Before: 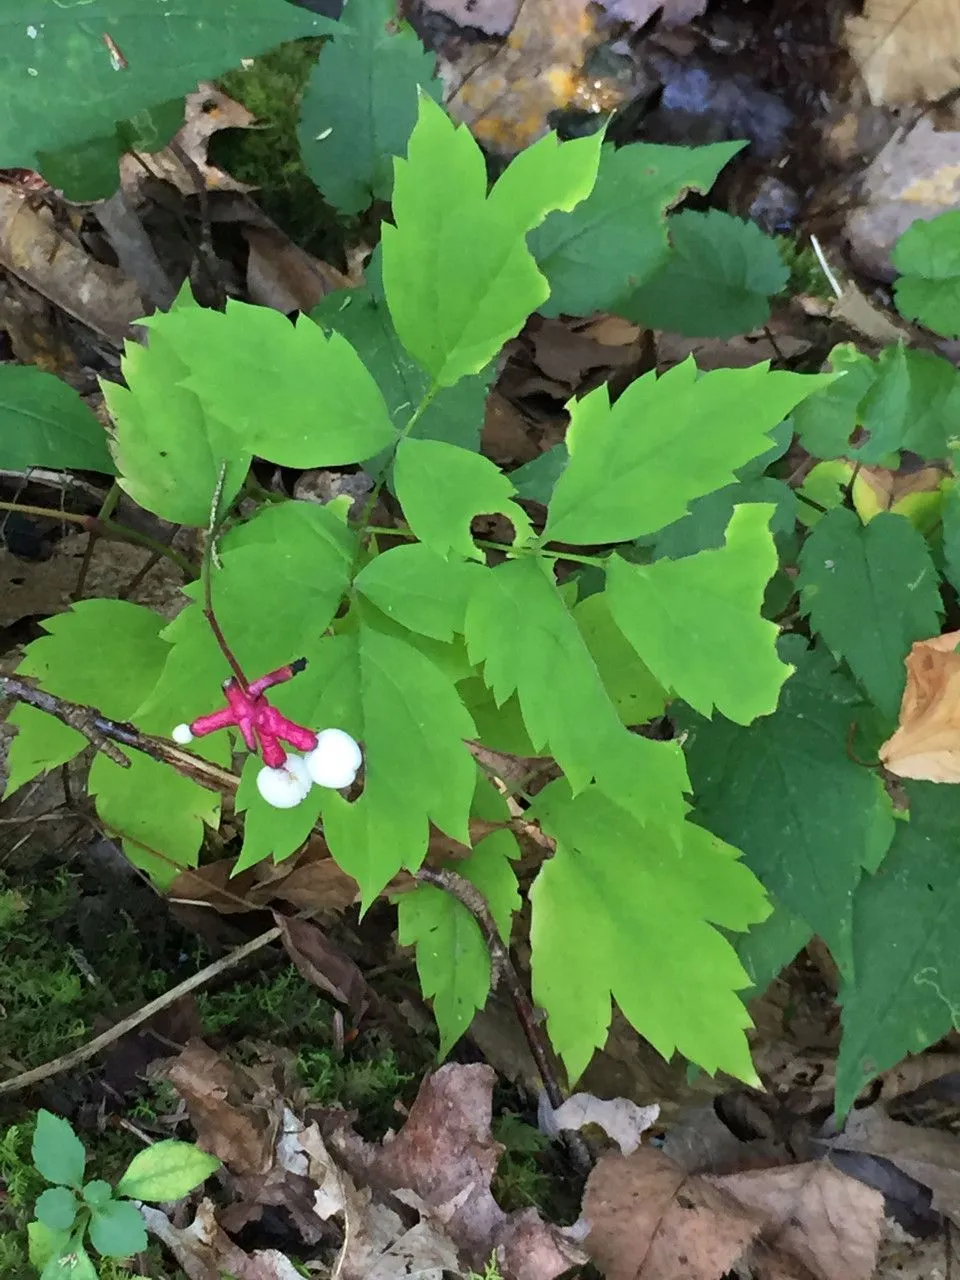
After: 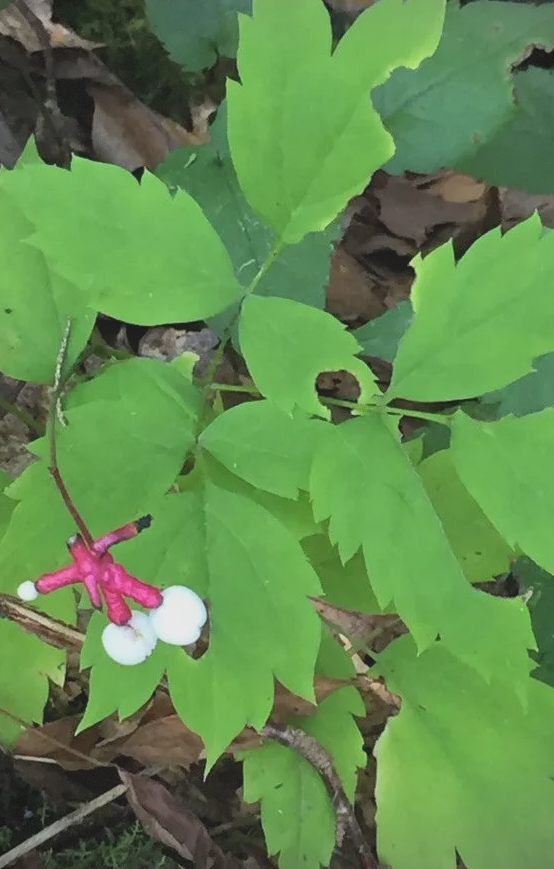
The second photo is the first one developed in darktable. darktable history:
vignetting: fall-off radius 61.04%, brightness -0.575, dithering 8-bit output
crop: left 16.191%, top 11.235%, right 26.045%, bottom 20.835%
shadows and highlights: shadows 36.99, highlights -27.52, soften with gaussian
contrast brightness saturation: contrast -0.163, brightness 0.042, saturation -0.136
